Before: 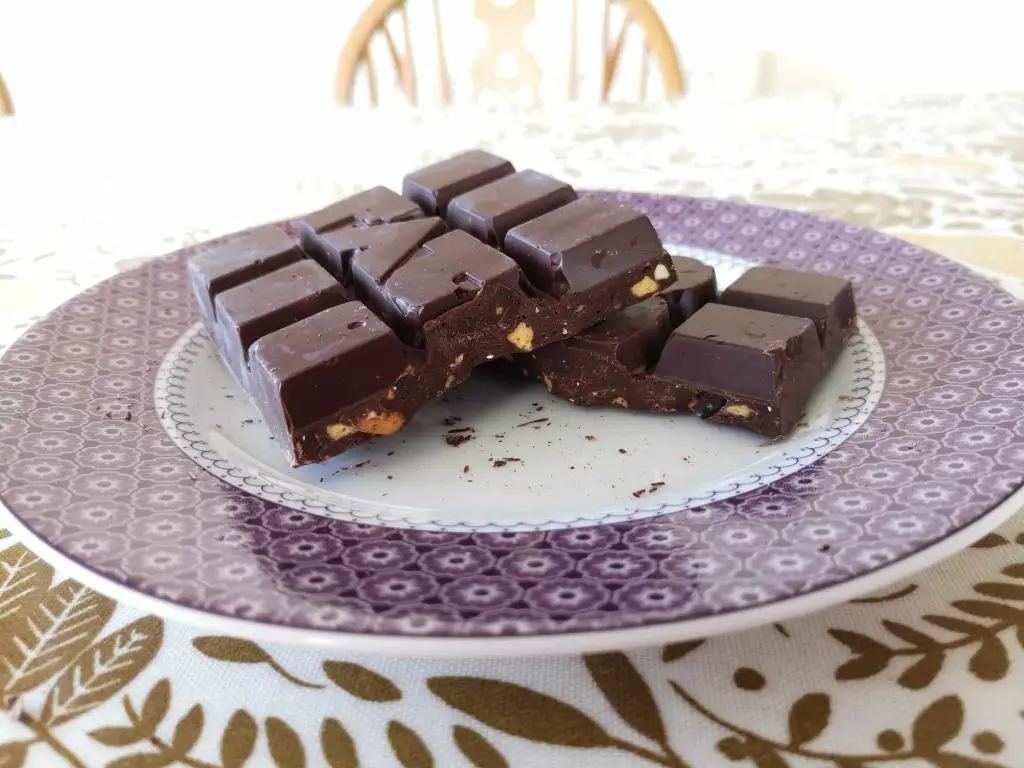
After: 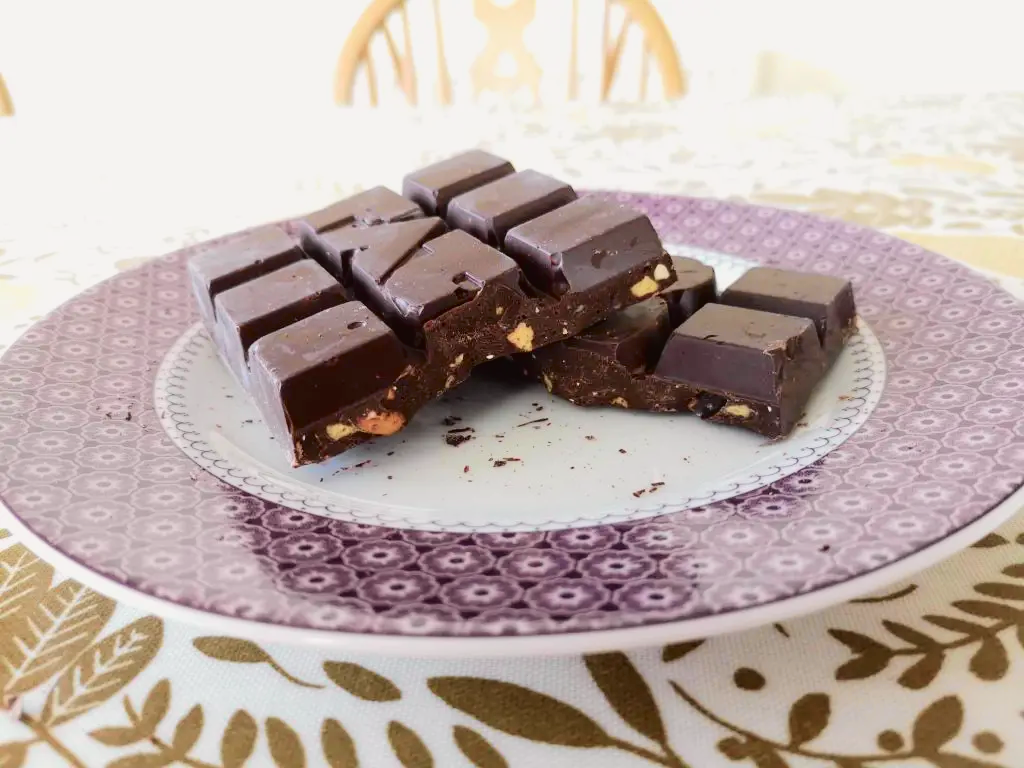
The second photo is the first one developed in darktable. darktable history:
tone curve: curves: ch0 [(0, 0.019) (0.066, 0.043) (0.189, 0.182) (0.359, 0.417) (0.485, 0.576) (0.656, 0.734) (0.851, 0.861) (0.997, 0.959)]; ch1 [(0, 0) (0.179, 0.123) (0.381, 0.36) (0.425, 0.41) (0.474, 0.472) (0.499, 0.501) (0.514, 0.517) (0.571, 0.584) (0.649, 0.677) (0.812, 0.856) (1, 1)]; ch2 [(0, 0) (0.246, 0.214) (0.421, 0.427) (0.459, 0.484) (0.5, 0.504) (0.518, 0.523) (0.529, 0.544) (0.56, 0.581) (0.617, 0.631) (0.744, 0.734) (0.867, 0.821) (0.993, 0.889)], color space Lab, independent channels, preserve colors none
white balance: emerald 1
exposure: compensate highlight preservation false
